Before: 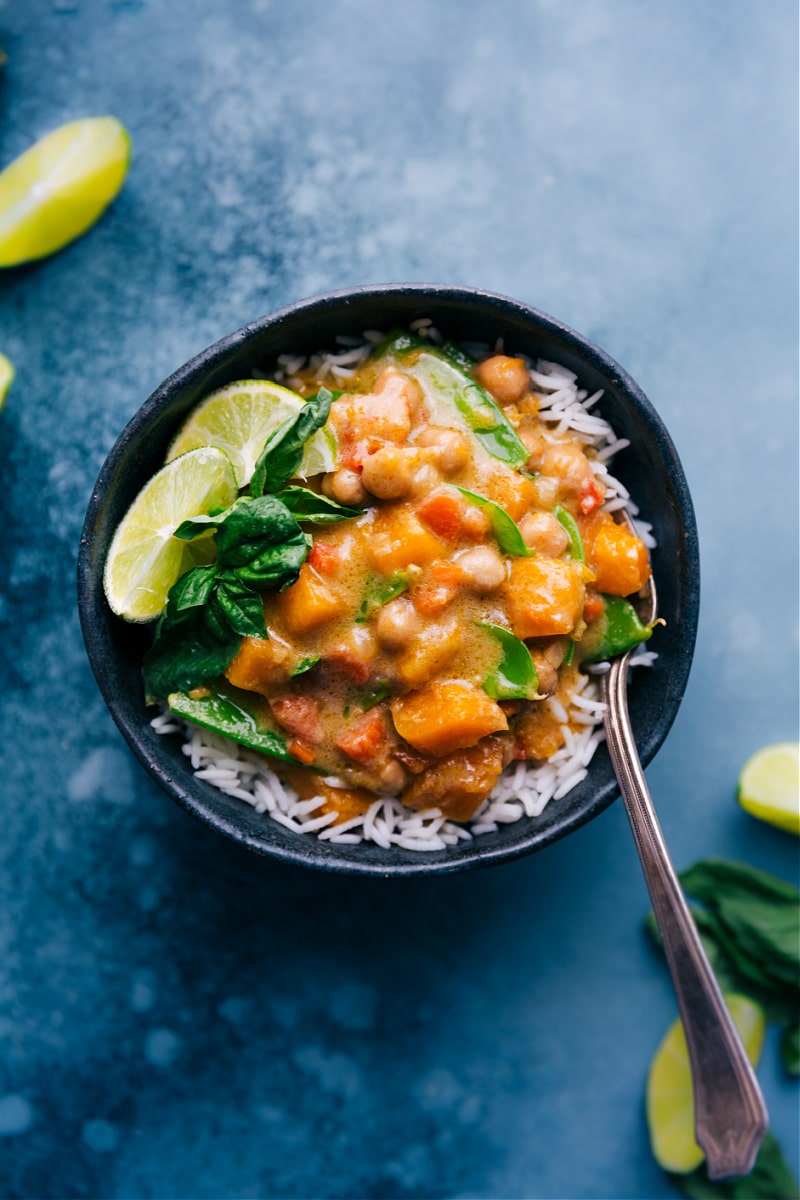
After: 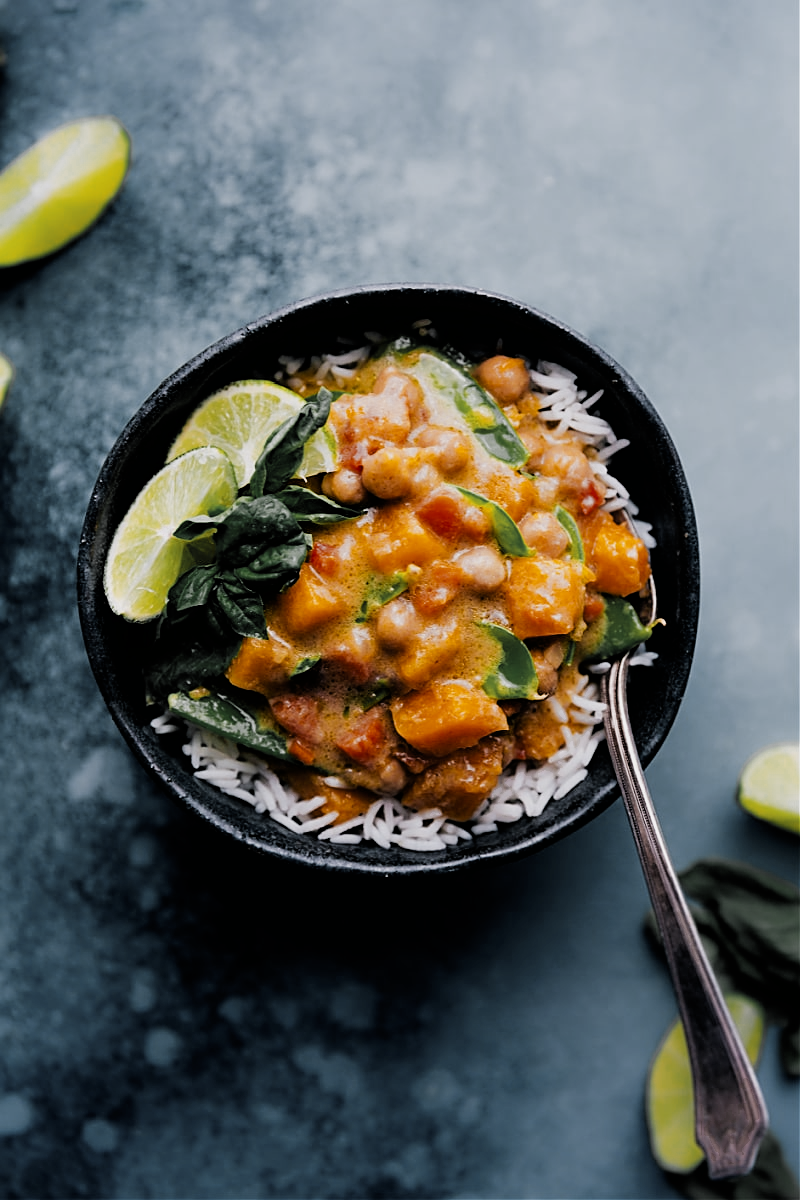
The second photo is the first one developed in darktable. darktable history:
sharpen: on, module defaults
color zones: curves: ch0 [(0.035, 0.242) (0.25, 0.5) (0.384, 0.214) (0.488, 0.255) (0.75, 0.5)]; ch1 [(0.063, 0.379) (0.25, 0.5) (0.354, 0.201) (0.489, 0.085) (0.729, 0.271)]; ch2 [(0.25, 0.5) (0.38, 0.517) (0.442, 0.51) (0.735, 0.456)]
filmic rgb: black relative exposure -5.08 EV, white relative exposure 3.55 EV, hardness 3.17, contrast 1.187, highlights saturation mix -48.99%
